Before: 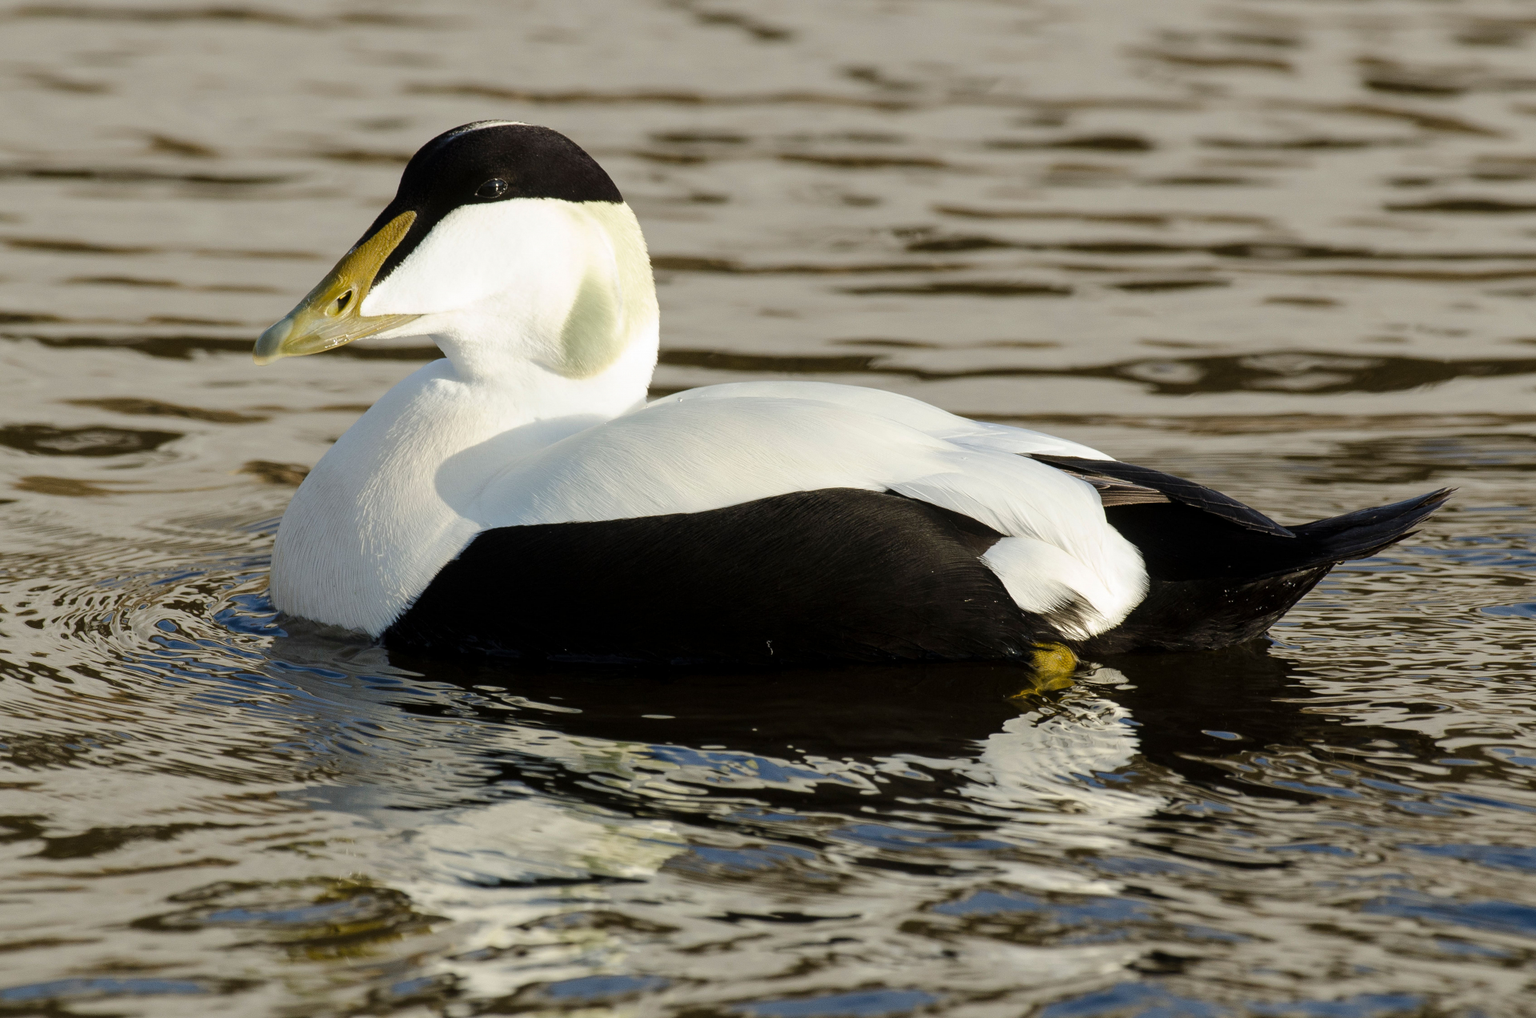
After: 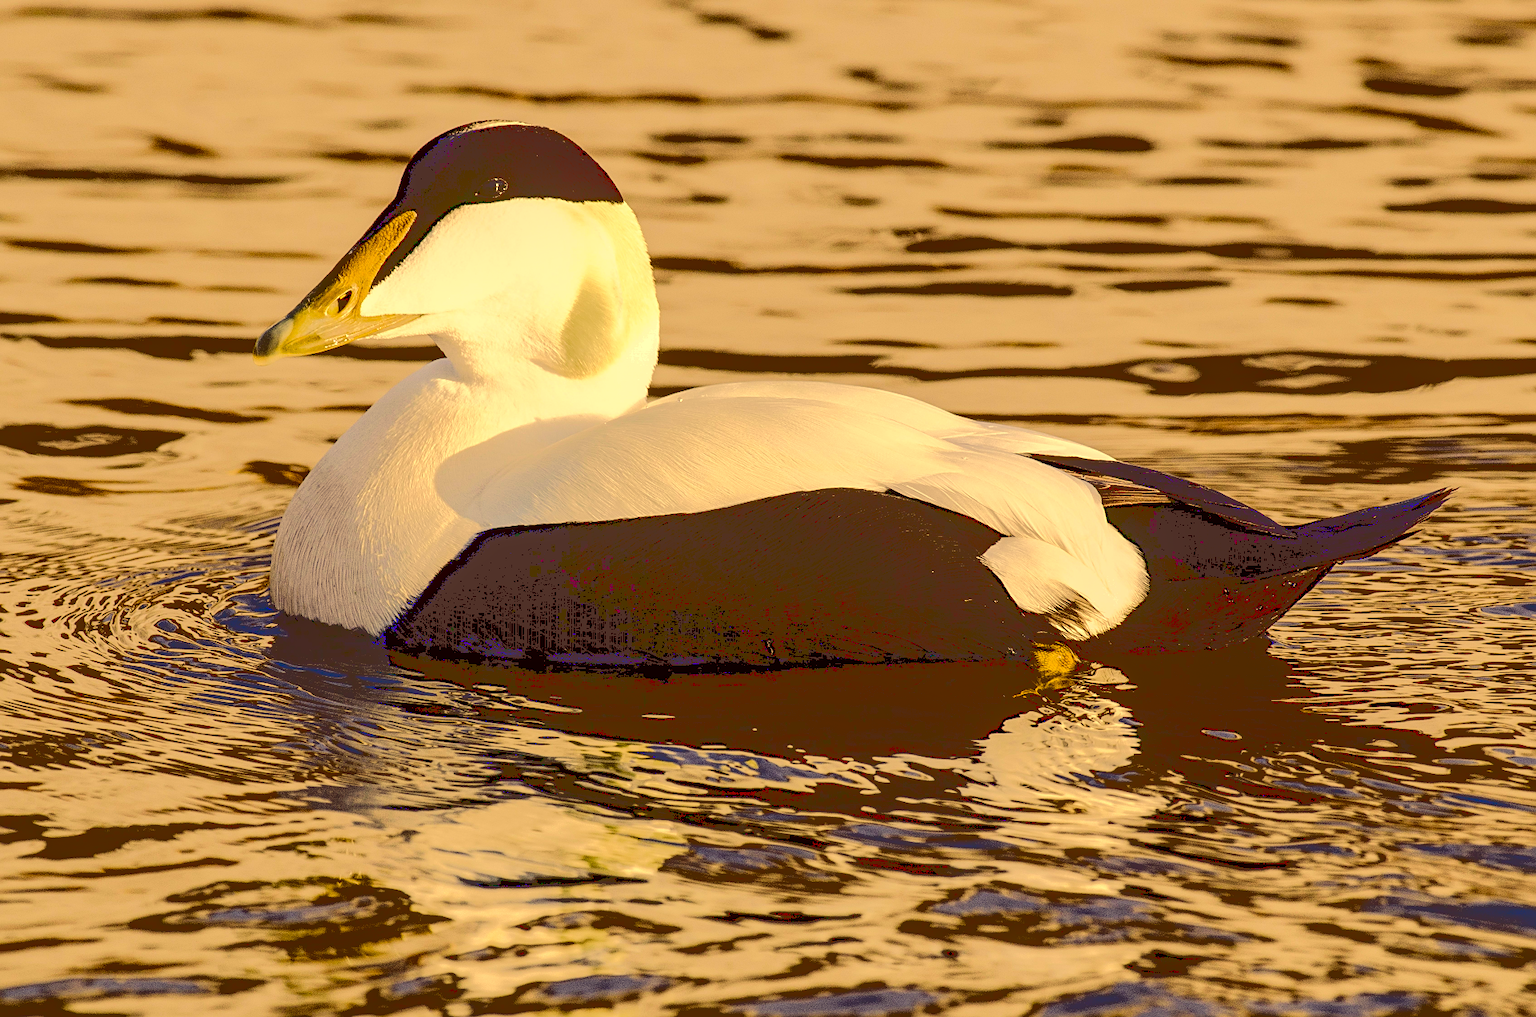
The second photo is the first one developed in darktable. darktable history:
local contrast: on, module defaults
haze removal: compatibility mode true, adaptive false
sharpen: on, module defaults
color balance rgb: highlights gain › chroma 1.719%, highlights gain › hue 56.46°, global offset › hue 171.48°, perceptual saturation grading › global saturation 20%, perceptual saturation grading › highlights -49.845%, perceptual saturation grading › shadows 25.051%, global vibrance 9.661%
tone equalizer: on, module defaults
color correction: highlights a* 10.03, highlights b* 39.08, shadows a* 14.56, shadows b* 3.27
contrast brightness saturation: contrast 0.072, brightness 0.074, saturation 0.18
base curve: curves: ch0 [(0.065, 0.026) (0.236, 0.358) (0.53, 0.546) (0.777, 0.841) (0.924, 0.992)]
